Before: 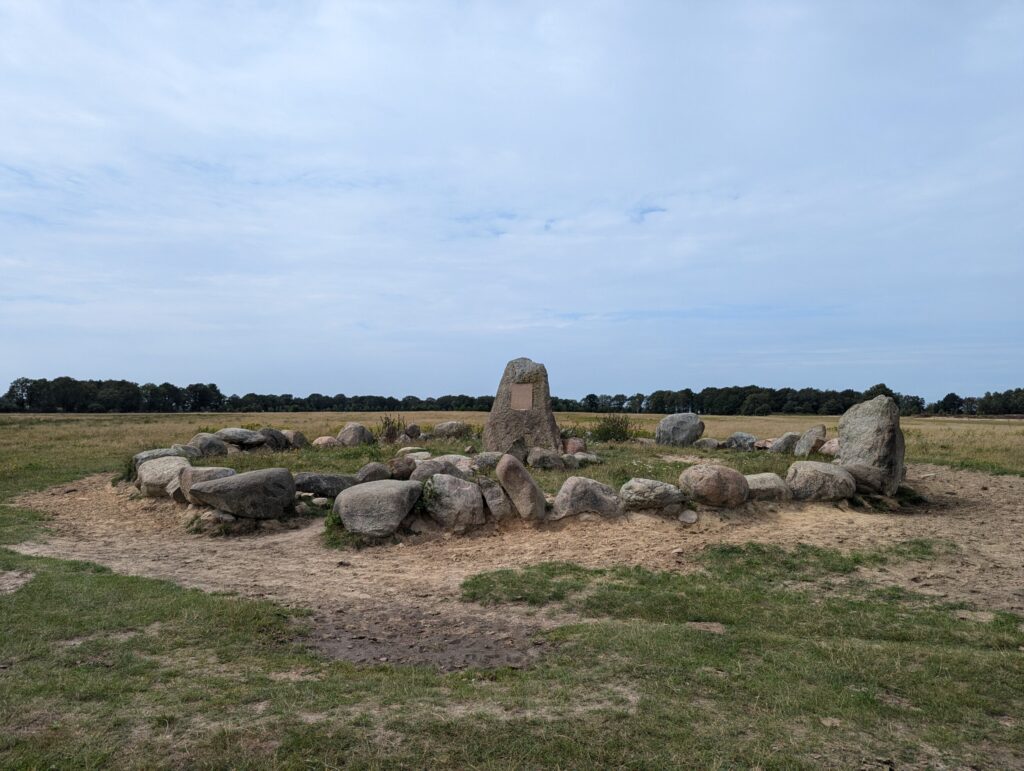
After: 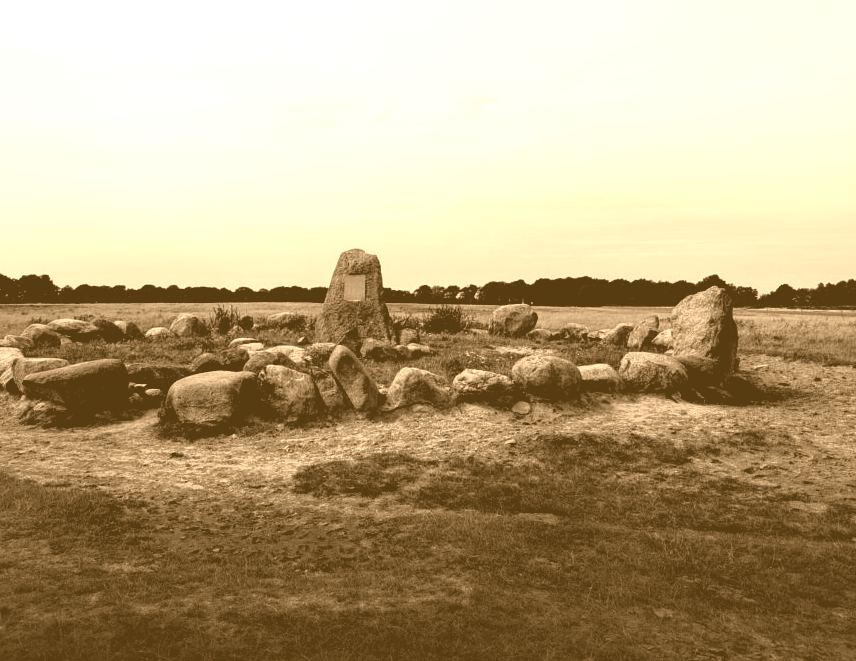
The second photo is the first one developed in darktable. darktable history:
crop: left 16.315%, top 14.246%
tone curve: curves: ch0 [(0, 0) (0.004, 0.001) (0.133, 0.151) (0.325, 0.399) (0.475, 0.579) (0.832, 0.902) (1, 1)], color space Lab, linked channels, preserve colors none
colorize: hue 28.8°, source mix 100%
contrast brightness saturation: contrast 0.1, brightness -0.26, saturation 0.14
filmic rgb: black relative exposure -8.54 EV, white relative exposure 5.52 EV, hardness 3.39, contrast 1.016
shadows and highlights: shadows -90, highlights 90, soften with gaussian
local contrast: mode bilateral grid, contrast 25, coarseness 60, detail 151%, midtone range 0.2
